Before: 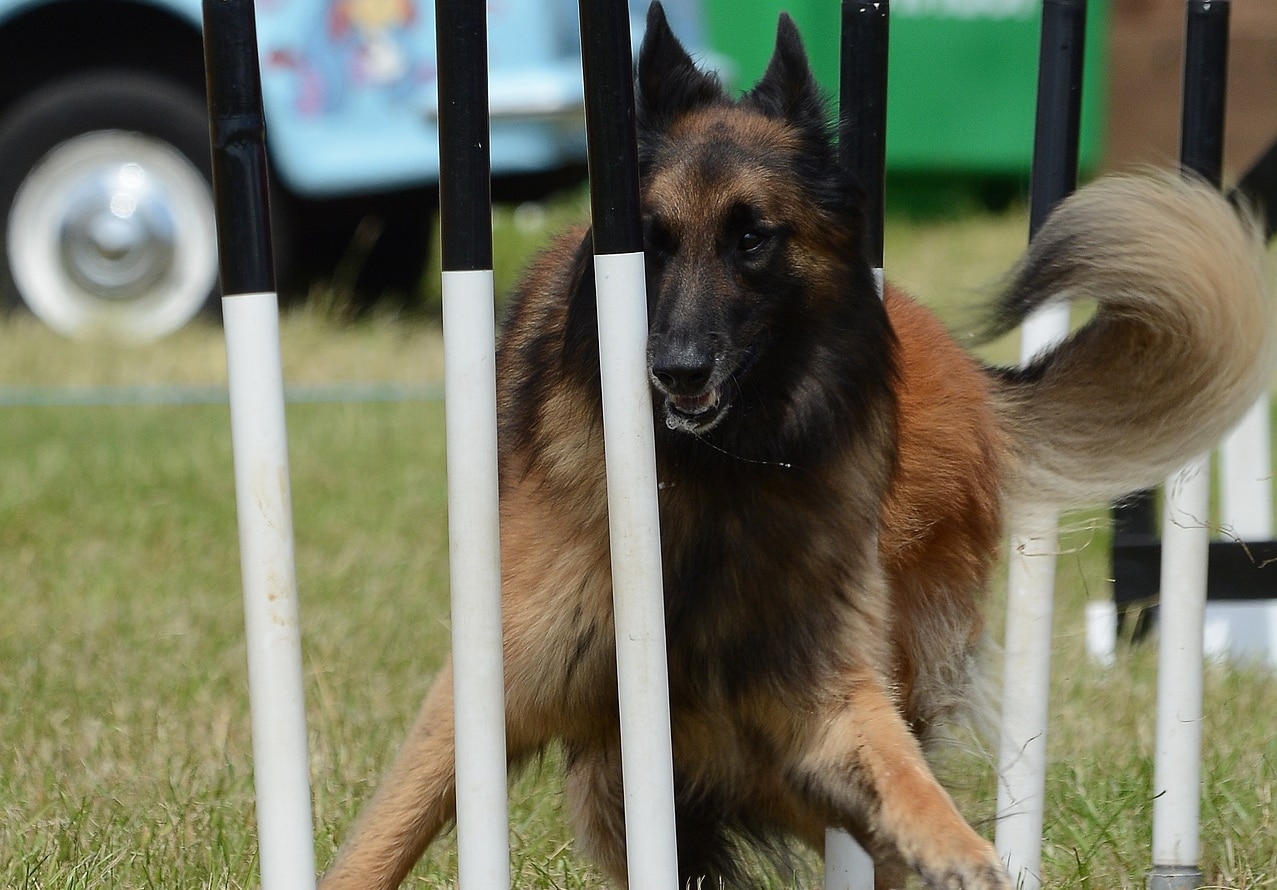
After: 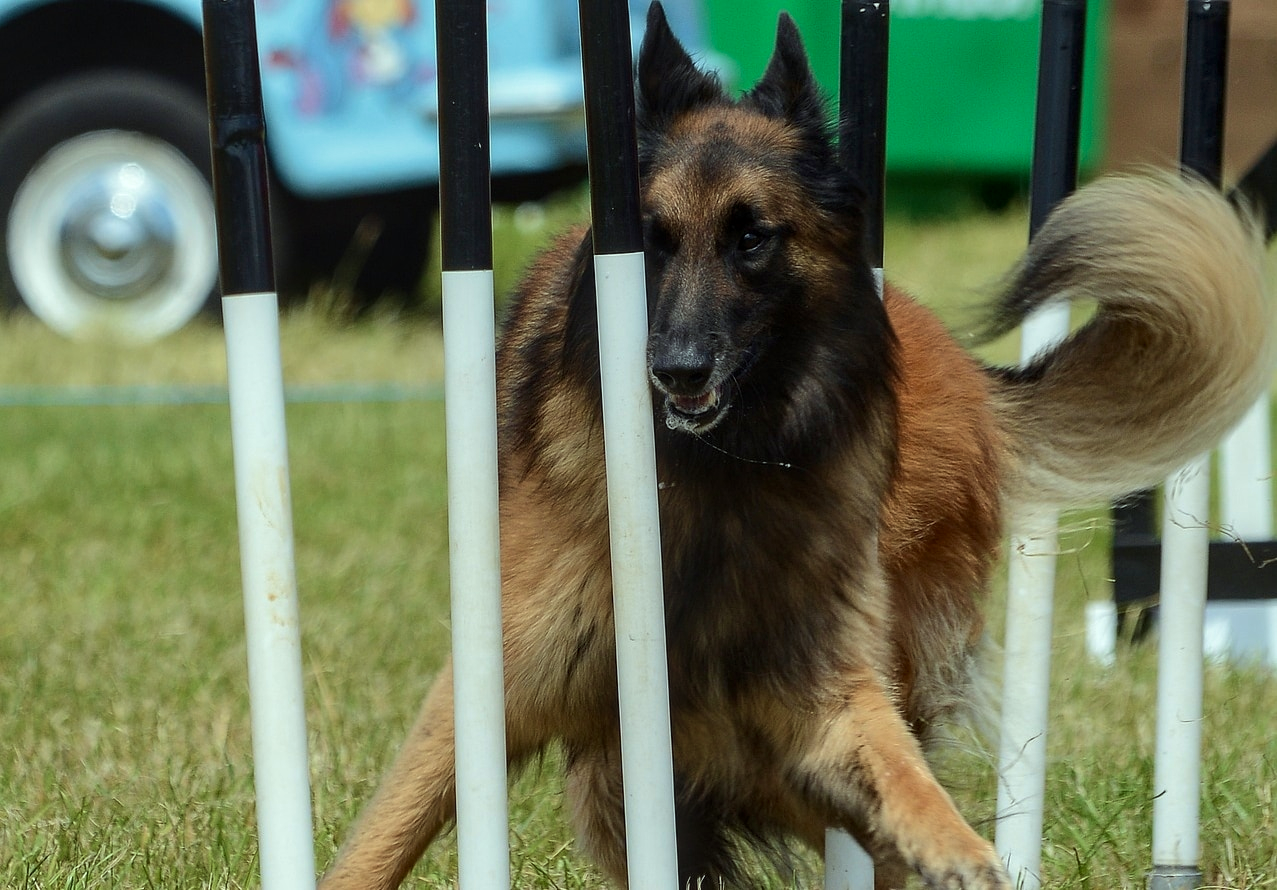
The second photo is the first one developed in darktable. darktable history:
color correction: highlights a* -6.45, highlights b* 0.762
local contrast: on, module defaults
velvia: on, module defaults
